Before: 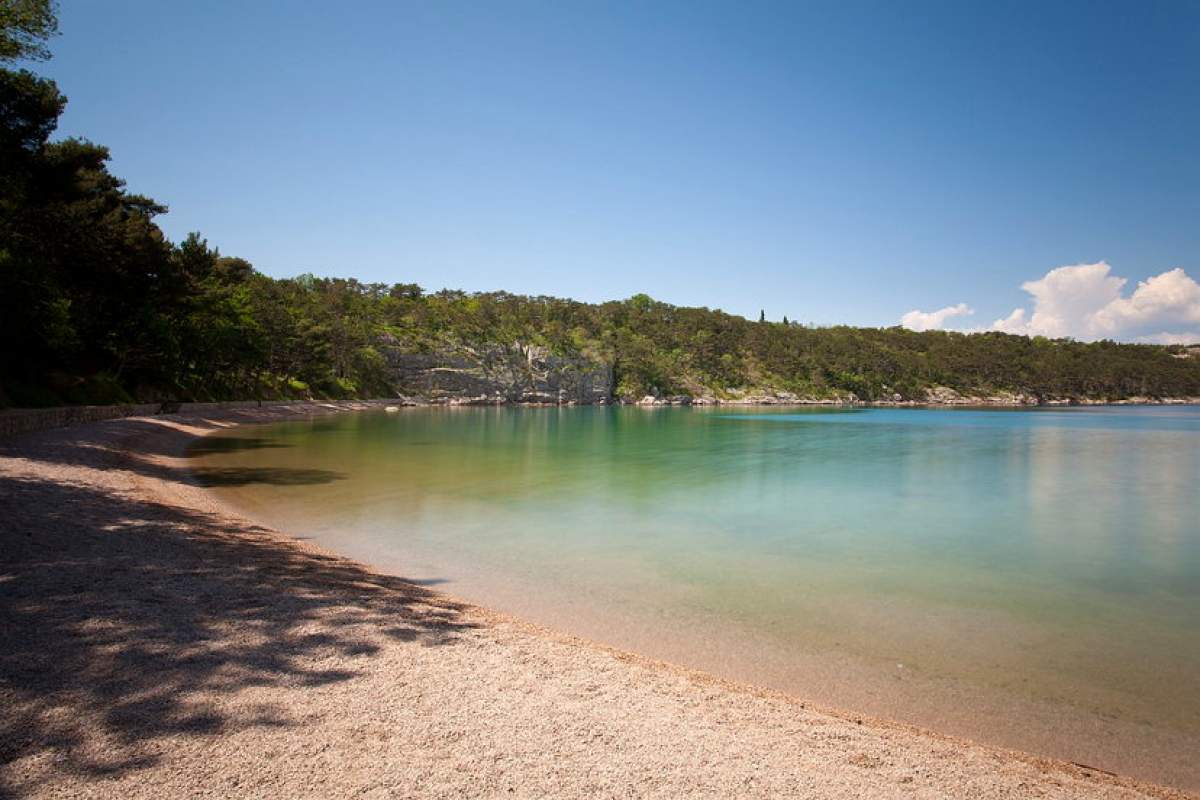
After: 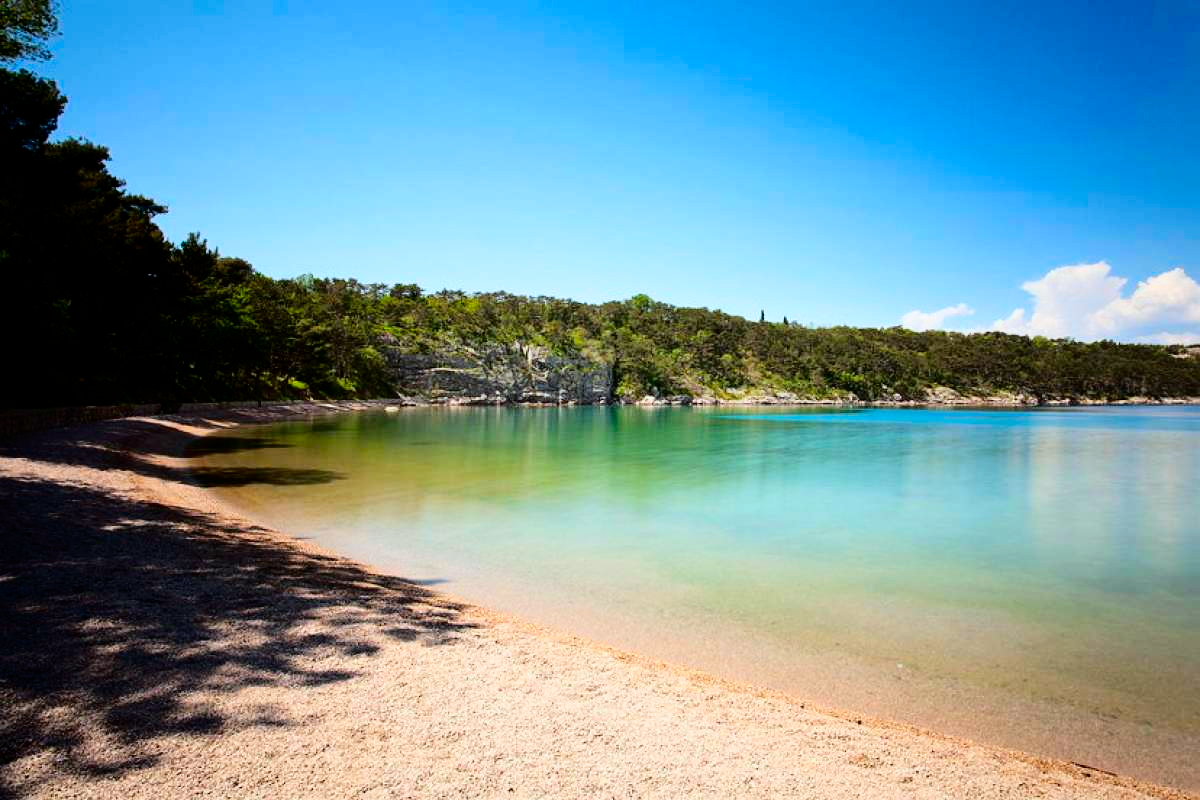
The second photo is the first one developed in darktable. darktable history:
filmic rgb: black relative exposure -12 EV, white relative exposure 2.8 EV, threshold 3 EV, target black luminance 0%, hardness 8.06, latitude 70.41%, contrast 1.14, highlights saturation mix 10%, shadows ↔ highlights balance -0.388%, color science v4 (2020), iterations of high-quality reconstruction 10, contrast in shadows soft, contrast in highlights soft, enable highlight reconstruction true
fill light: exposure -2 EV, width 8.6
color calibration: illuminant Planckian (black body), adaptation linear Bradford (ICC v4), x 0.361, y 0.366, temperature 4511.61 K, saturation algorithm version 1 (2020)
contrast brightness saturation: contrast 0.2, brightness 0.16, saturation 0.22
